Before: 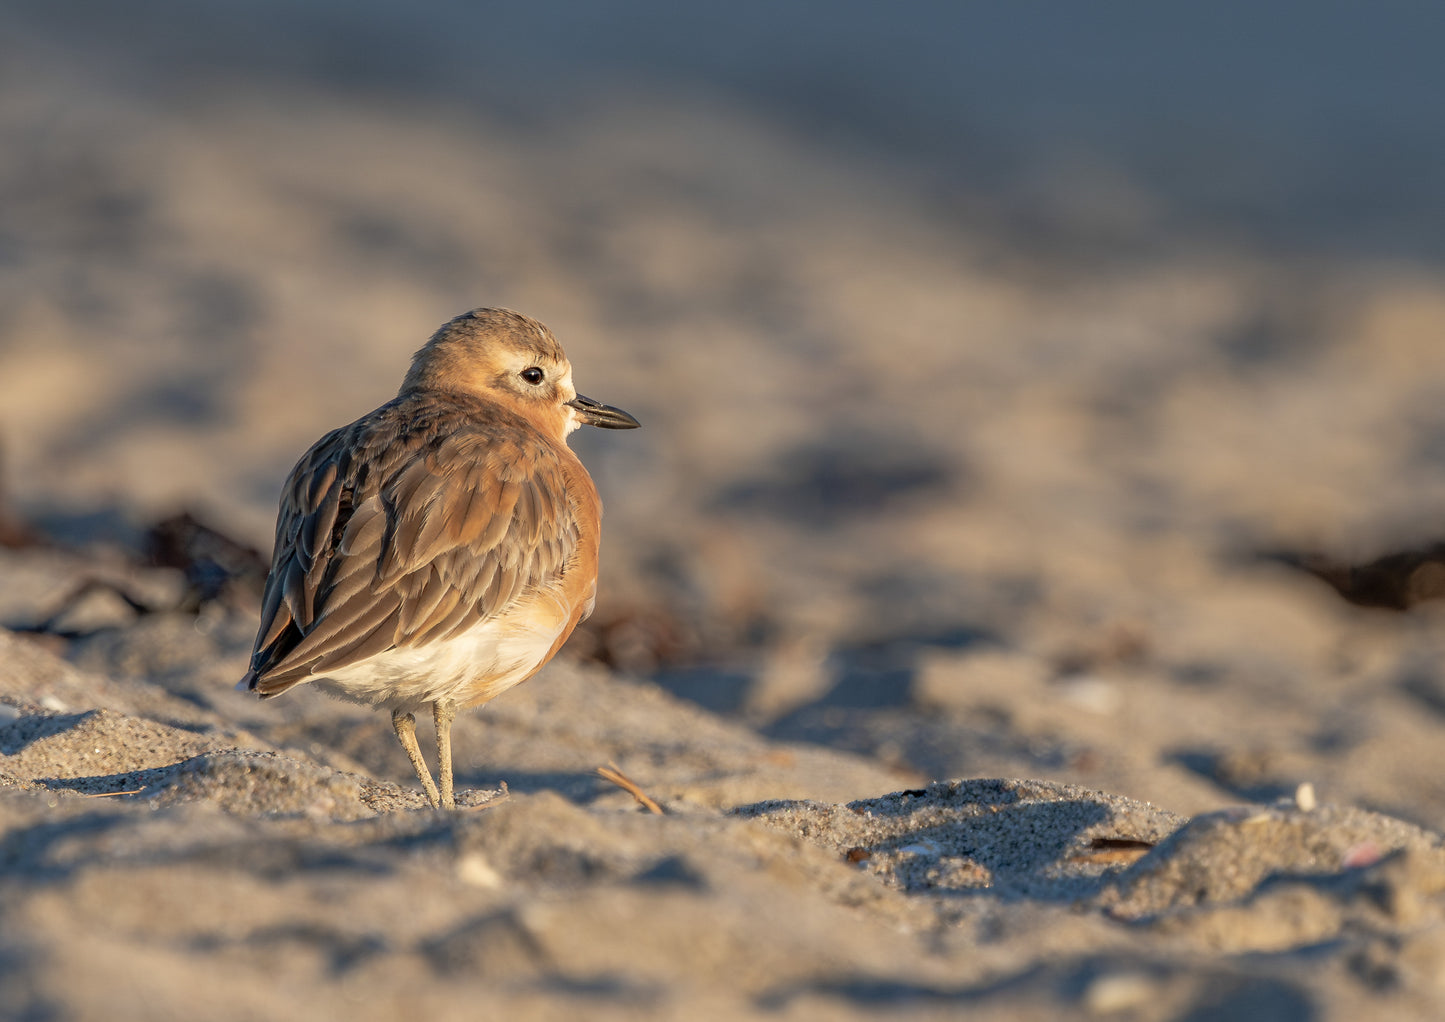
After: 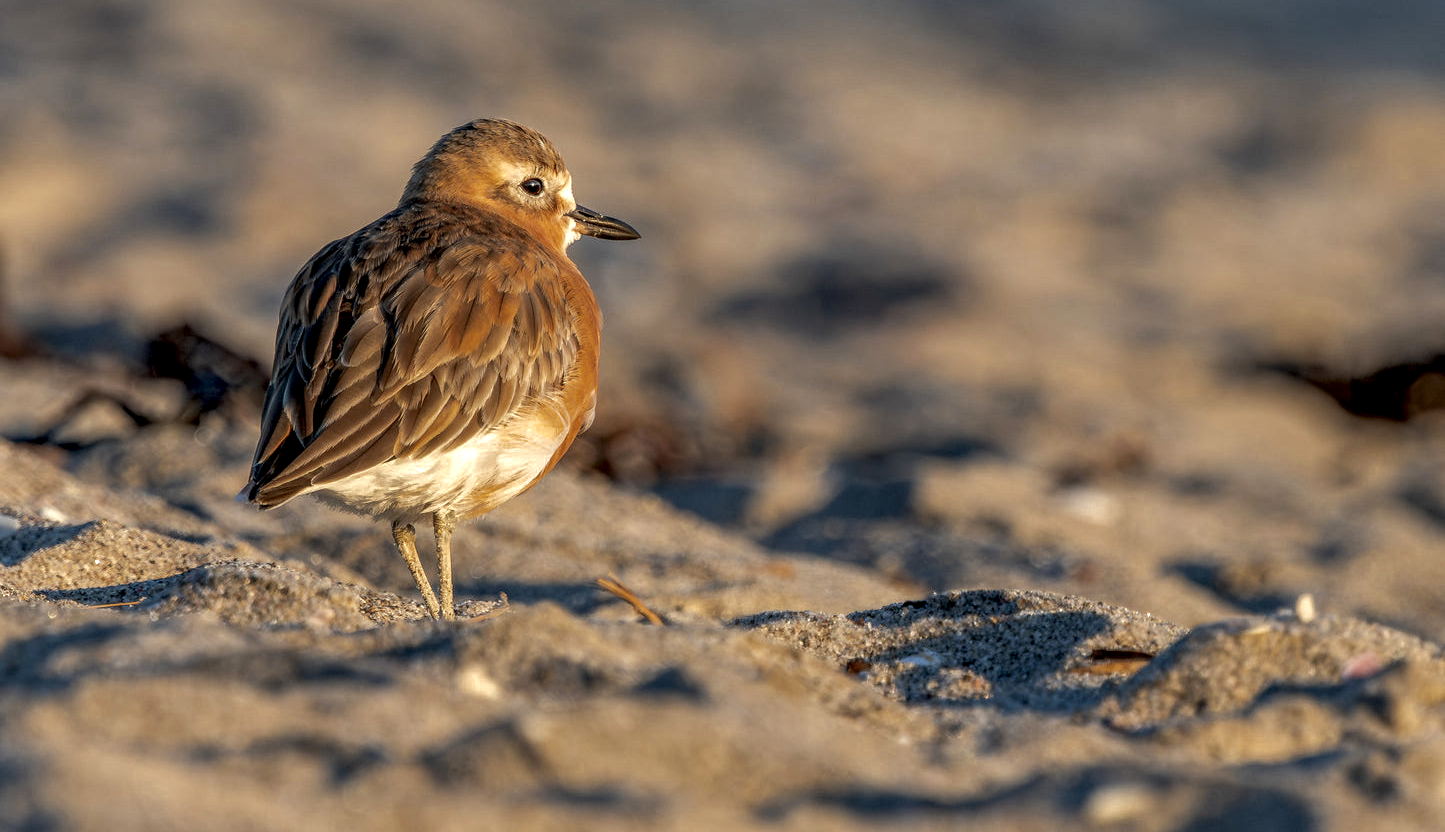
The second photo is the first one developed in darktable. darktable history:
color zones: curves: ch0 [(0.11, 0.396) (0.195, 0.36) (0.25, 0.5) (0.303, 0.412) (0.357, 0.544) (0.75, 0.5) (0.967, 0.328)]; ch1 [(0, 0.468) (0.112, 0.512) (0.202, 0.6) (0.25, 0.5) (0.307, 0.352) (0.357, 0.544) (0.75, 0.5) (0.963, 0.524)]
local contrast: highlights 60%, shadows 60%, detail 160%
crop and rotate: top 18.507%
